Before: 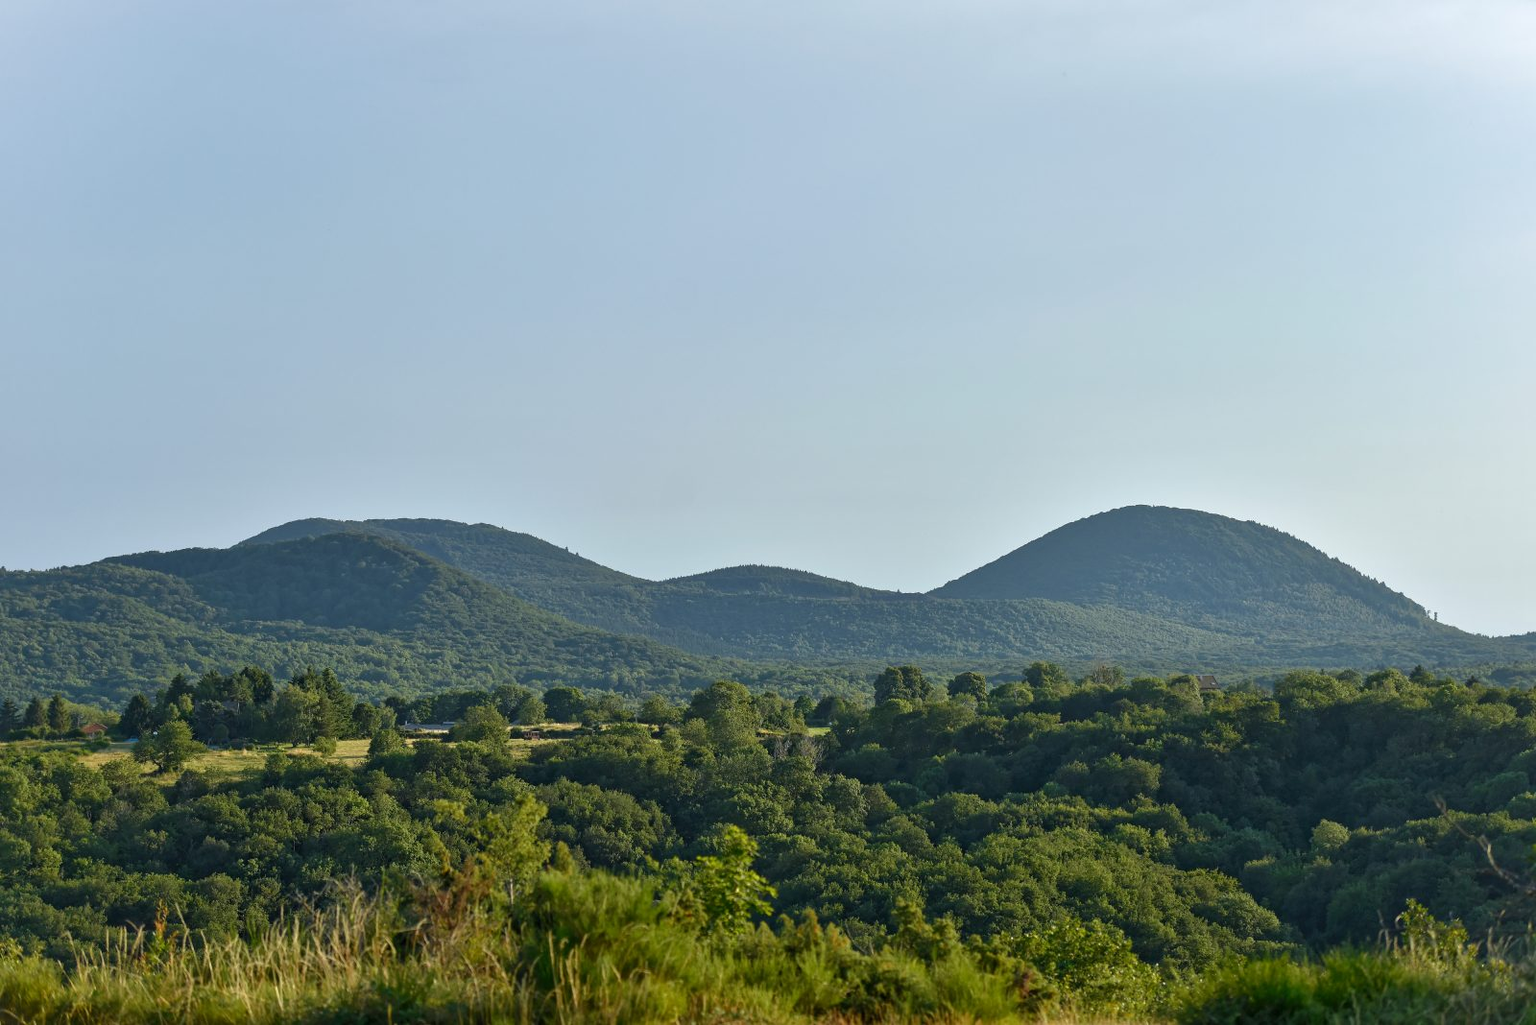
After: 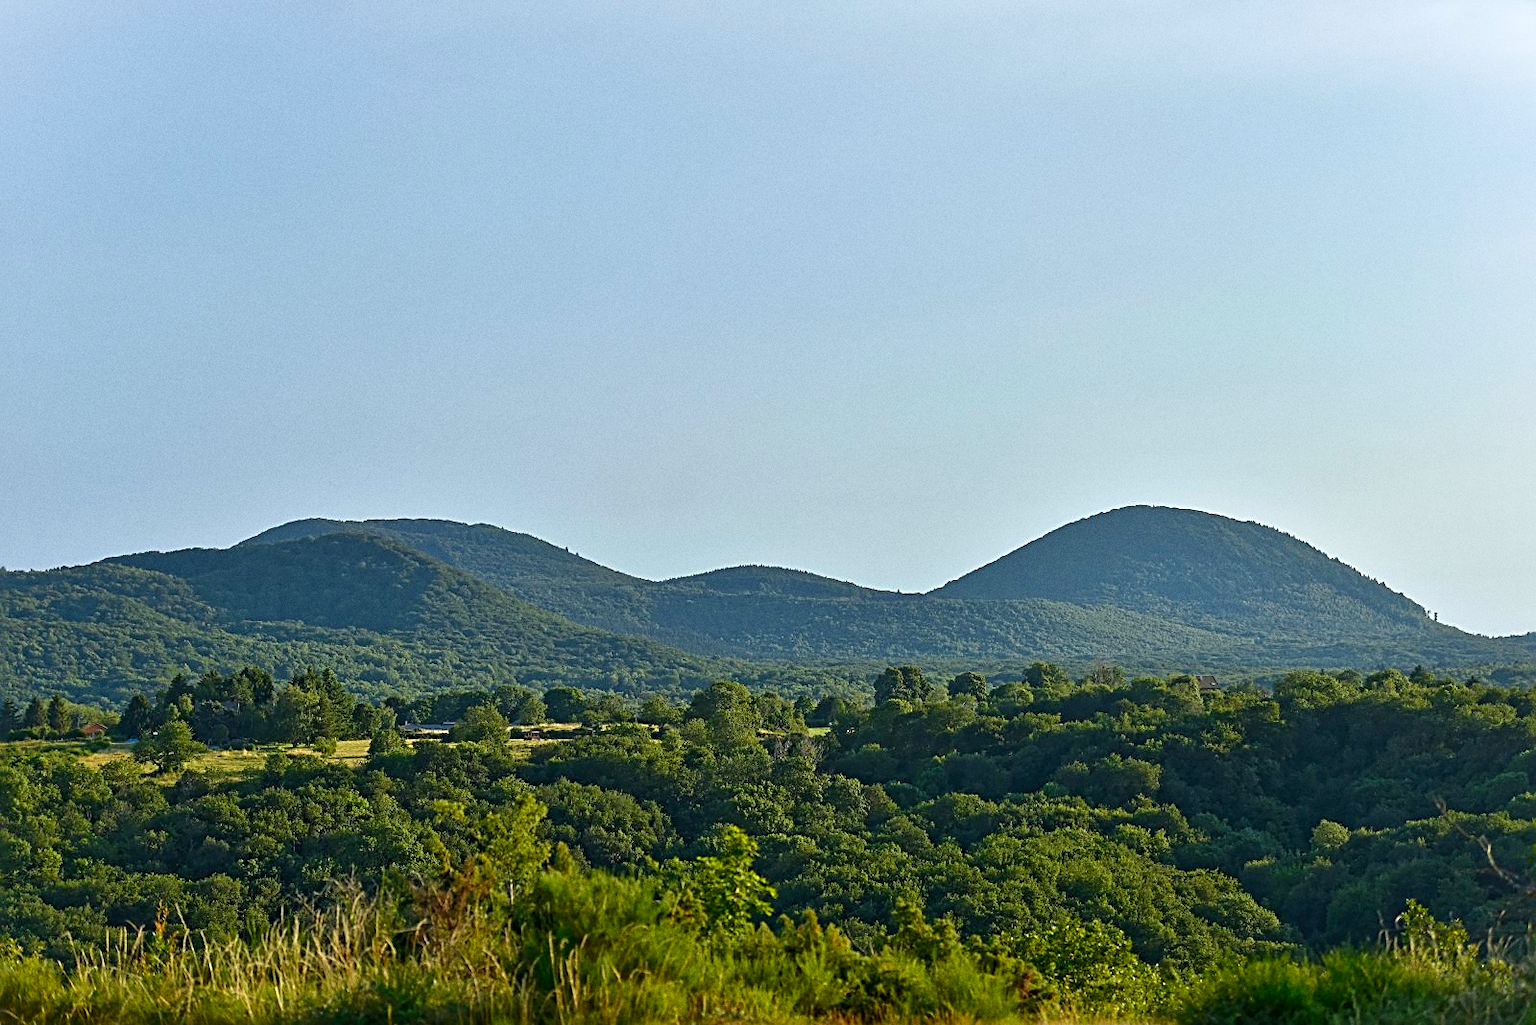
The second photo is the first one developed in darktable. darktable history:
sharpen: radius 2.676, amount 0.669
grain: on, module defaults
contrast brightness saturation: contrast 0.09, saturation 0.28
